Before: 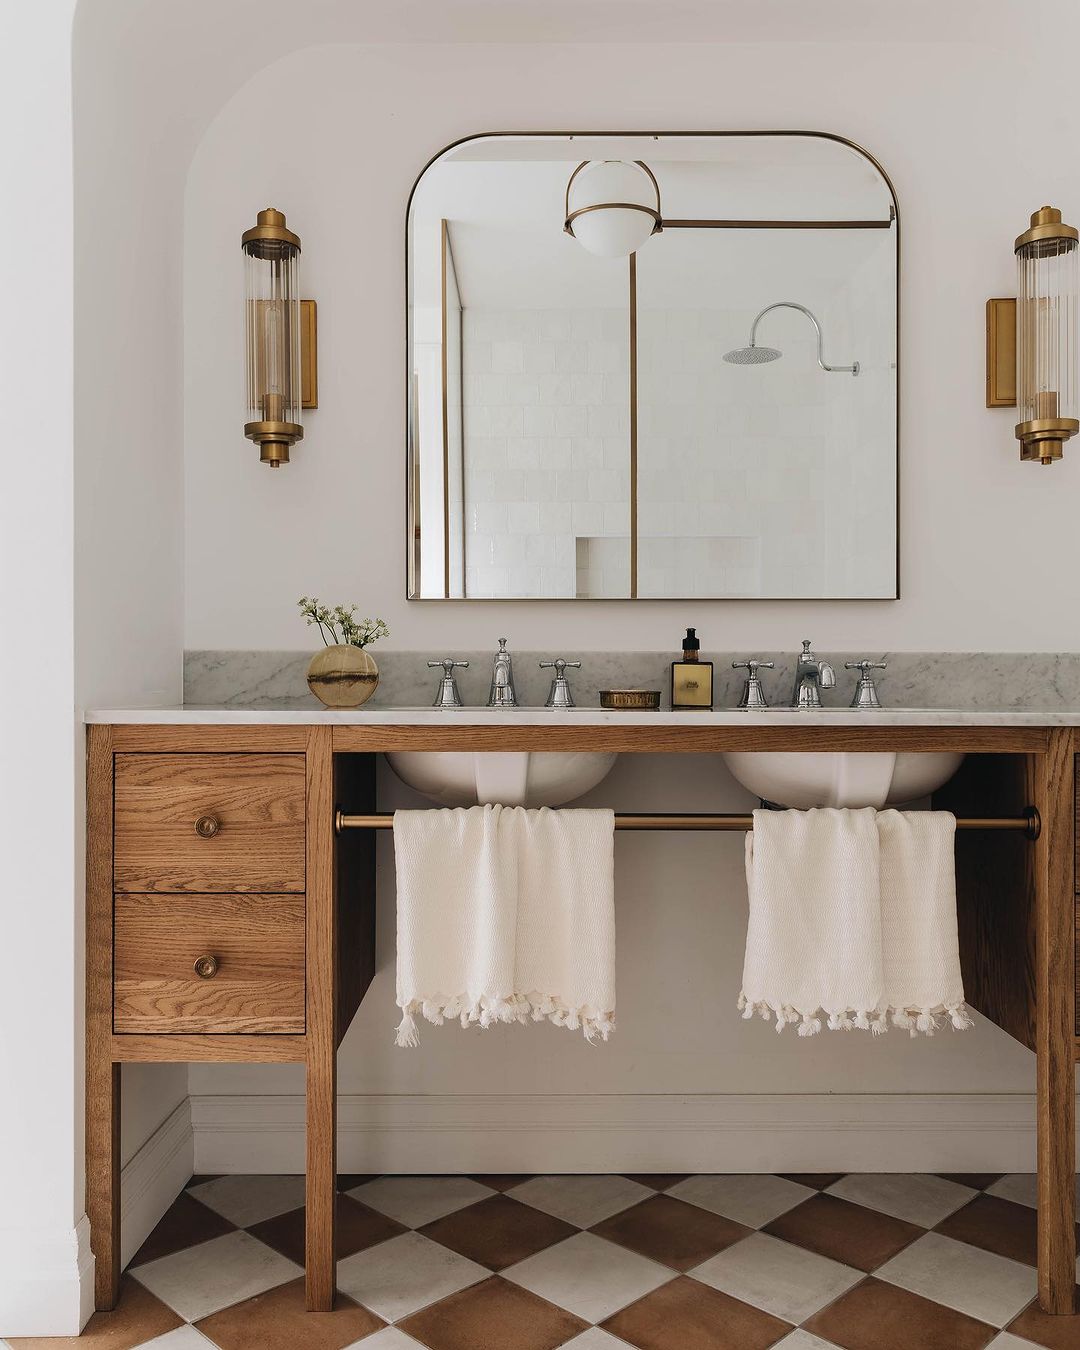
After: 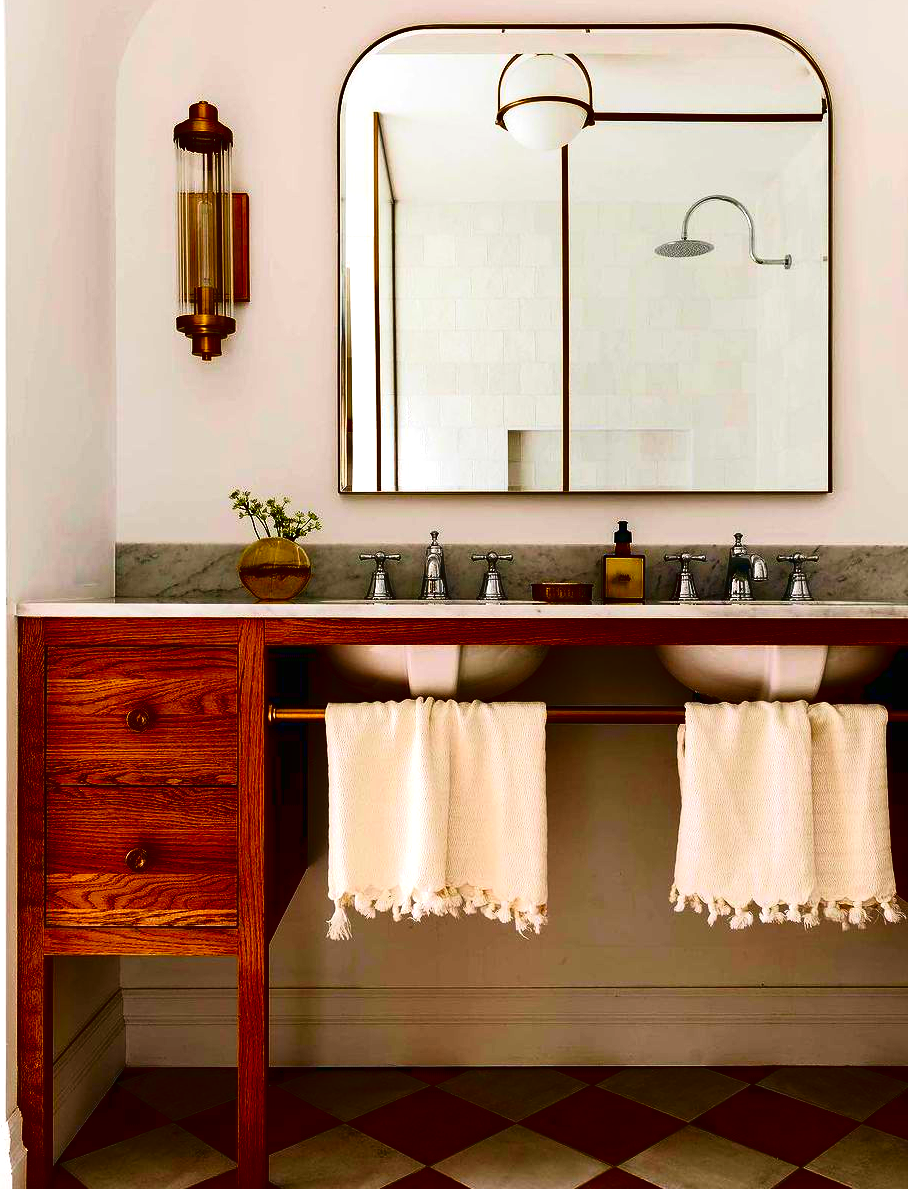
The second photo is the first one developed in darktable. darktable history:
tone curve: curves: ch0 [(0, 0.005) (0.103, 0.097) (0.18, 0.22) (0.378, 0.482) (0.504, 0.631) (0.663, 0.801) (0.834, 0.914) (1, 0.971)]; ch1 [(0, 0) (0.172, 0.123) (0.324, 0.253) (0.396, 0.388) (0.478, 0.461) (0.499, 0.498) (0.545, 0.587) (0.604, 0.692) (0.704, 0.818) (1, 1)]; ch2 [(0, 0) (0.411, 0.424) (0.496, 0.5) (0.521, 0.537) (0.555, 0.585) (0.628, 0.703) (1, 1)], color space Lab, linked channels, preserve colors none
exposure: exposure 0.703 EV, compensate highlight preservation false
crop: left 6.303%, top 7.984%, right 9.532%, bottom 3.899%
contrast brightness saturation: brightness -0.995, saturation 0.983
